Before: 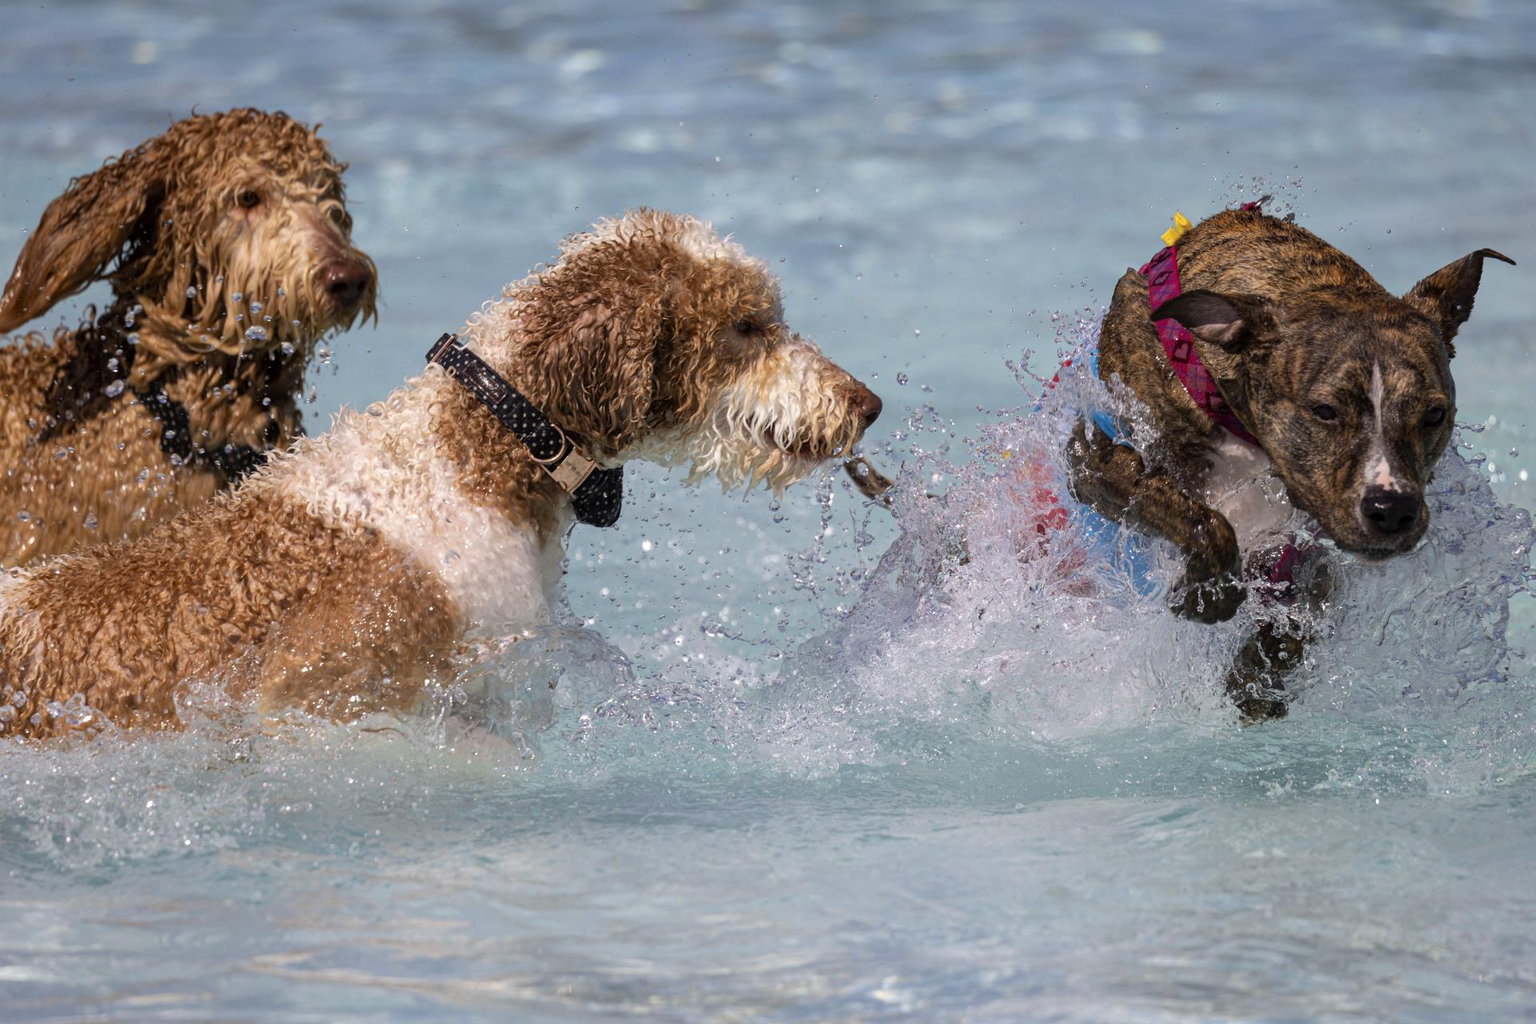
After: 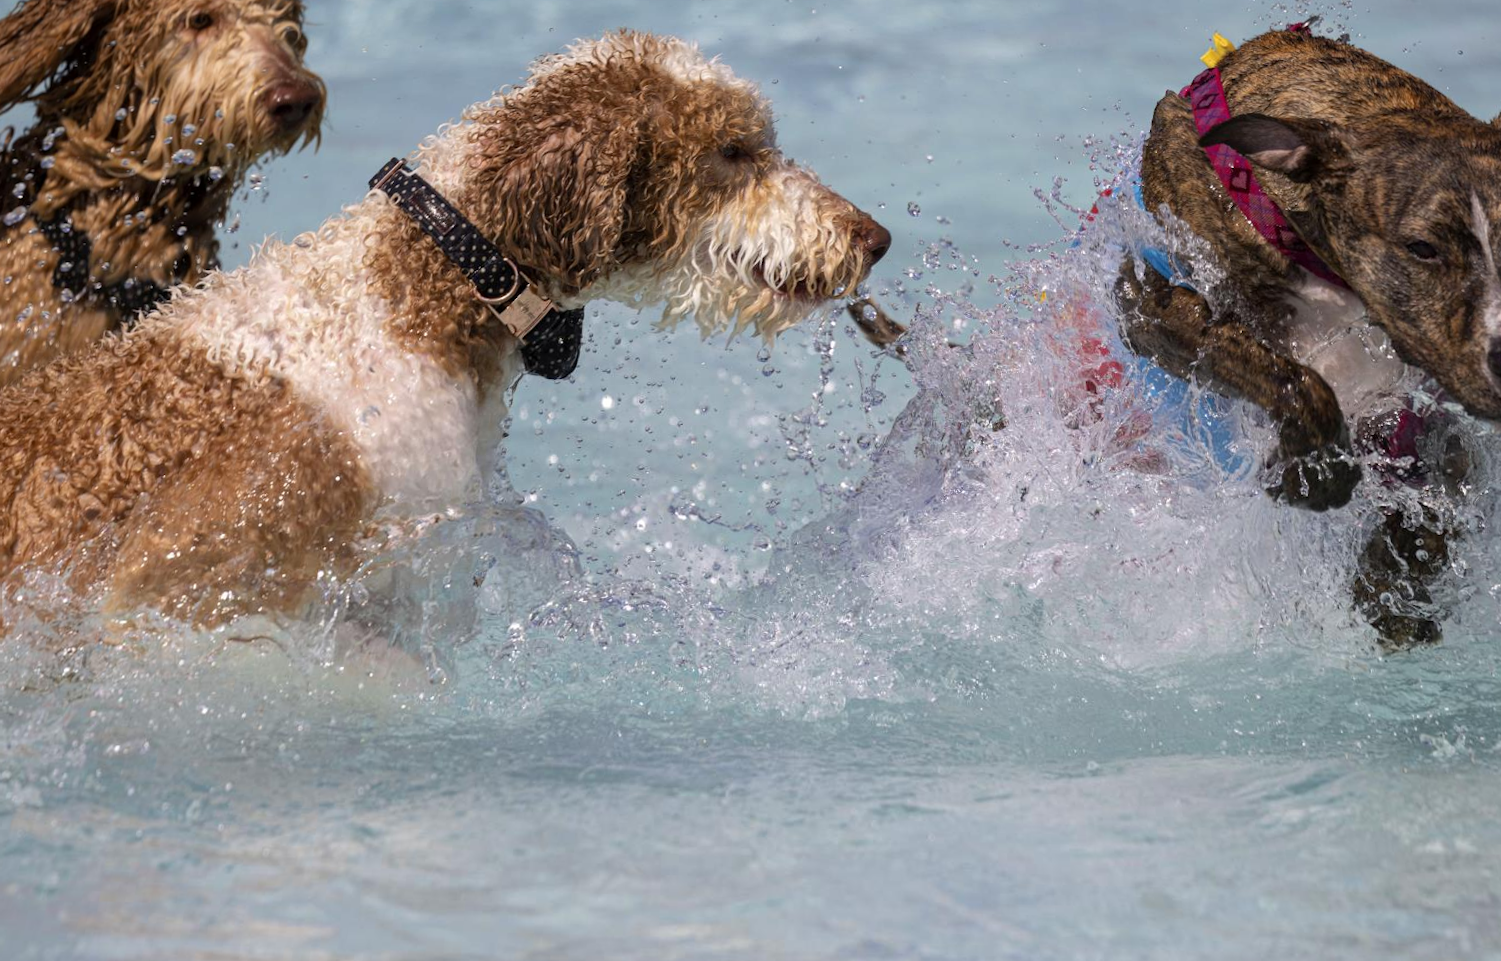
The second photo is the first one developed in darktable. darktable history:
crop and rotate: angle 0.03°, top 11.643%, right 5.651%, bottom 11.189%
rotate and perspective: rotation 0.72°, lens shift (vertical) -0.352, lens shift (horizontal) -0.051, crop left 0.152, crop right 0.859, crop top 0.019, crop bottom 0.964
